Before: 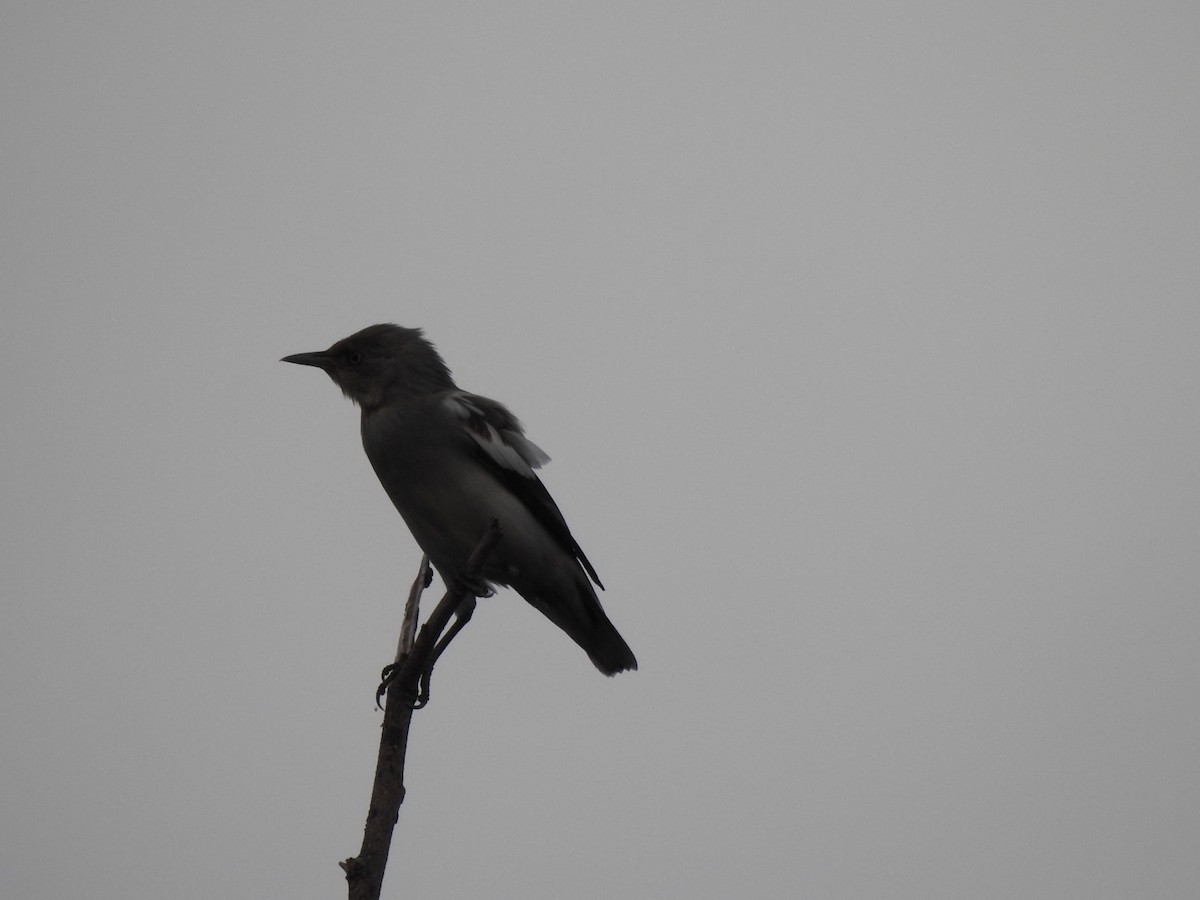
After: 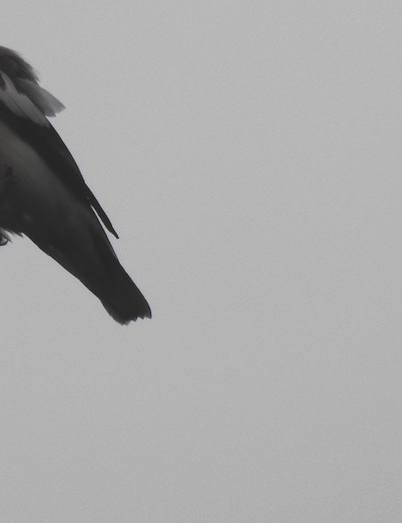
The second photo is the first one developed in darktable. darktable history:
crop: left 40.558%, top 39.137%, right 25.918%, bottom 2.689%
base curve: curves: ch0 [(0, 0) (0.088, 0.125) (0.176, 0.251) (0.354, 0.501) (0.613, 0.749) (1, 0.877)], preserve colors none
exposure: black level correction -0.013, exposure -0.185 EV, compensate exposure bias true, compensate highlight preservation false
